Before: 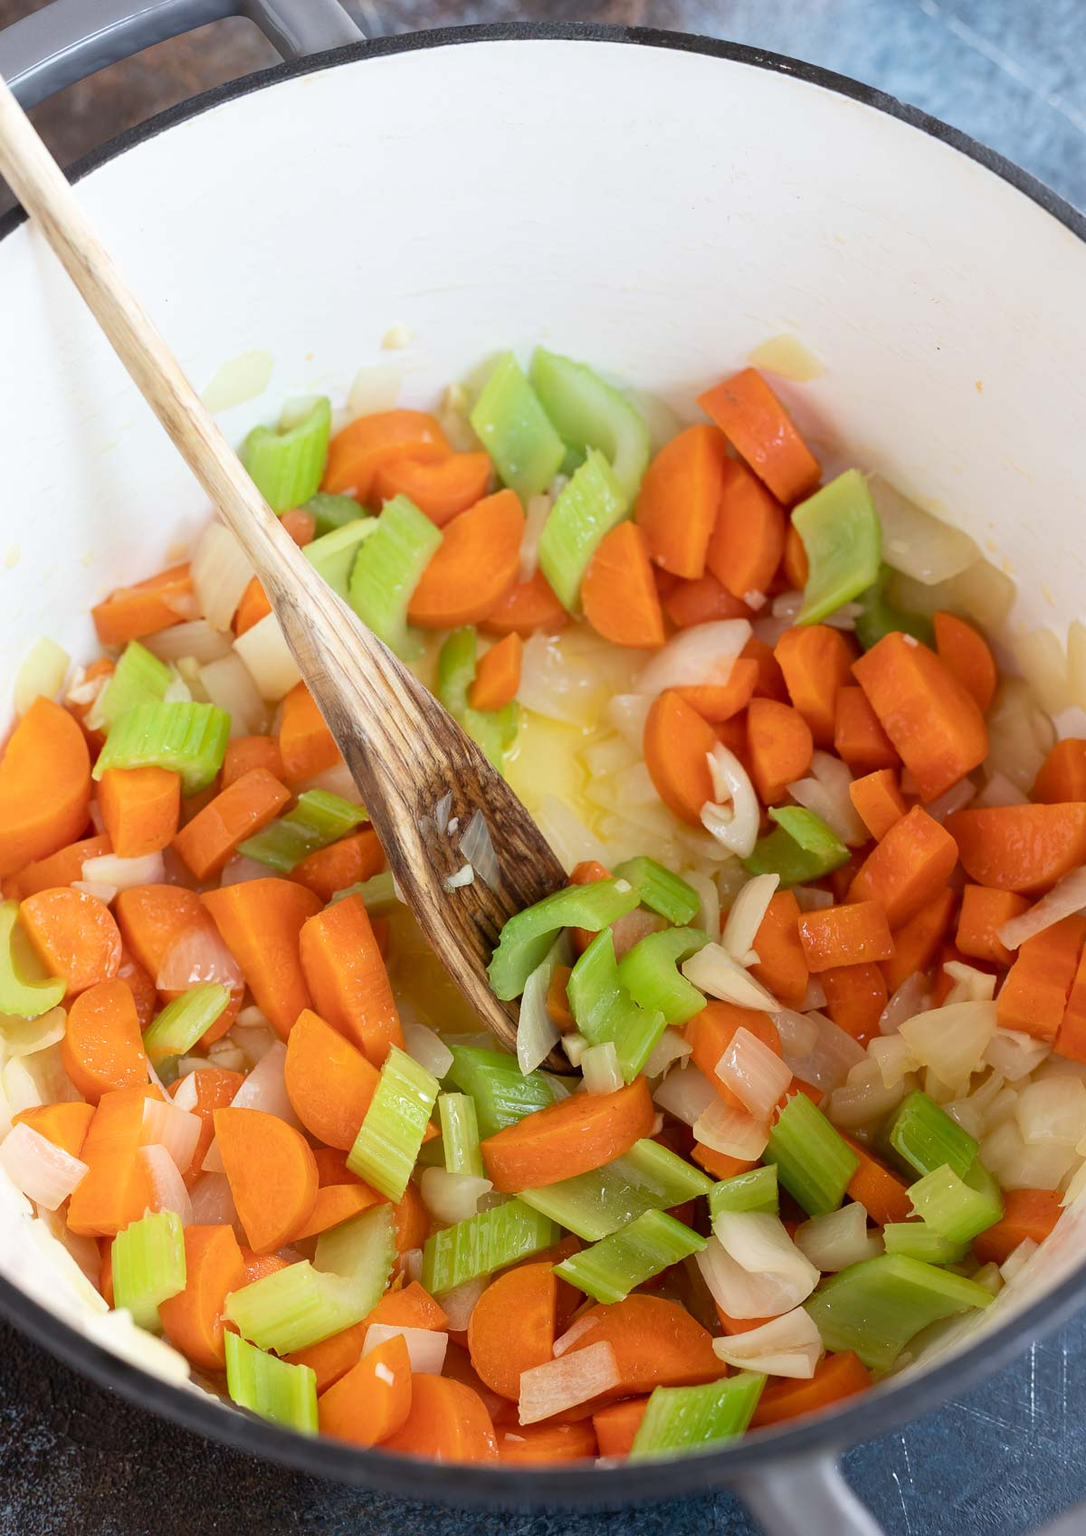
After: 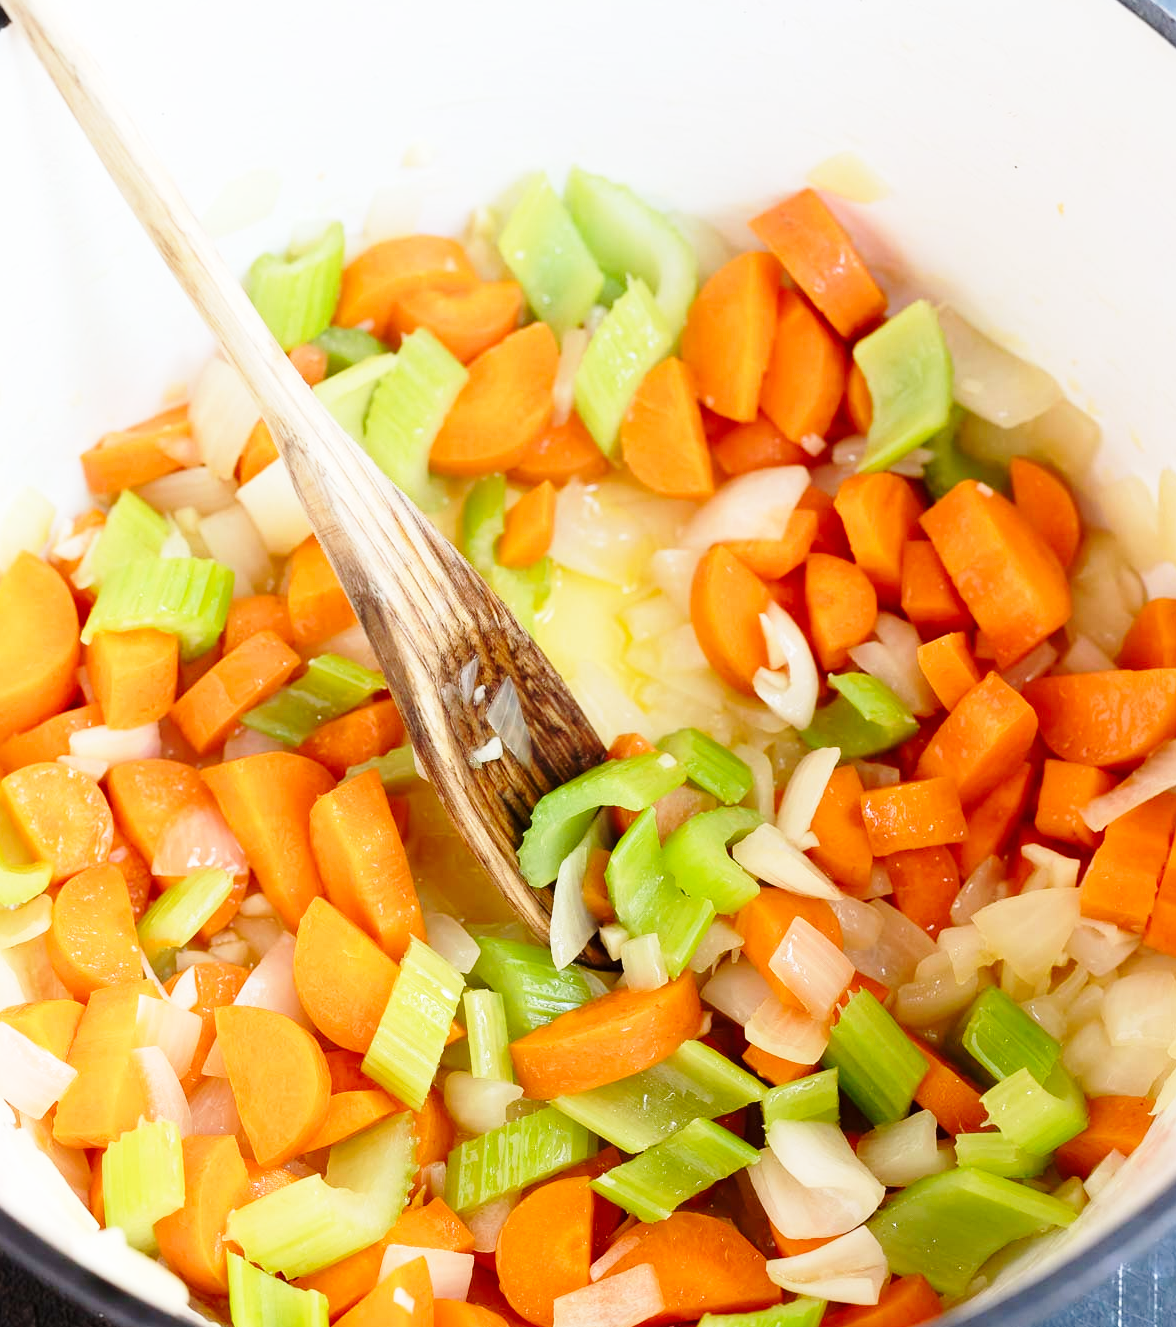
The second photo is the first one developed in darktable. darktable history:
crop and rotate: left 1.802%, top 12.867%, right 0.129%, bottom 8.931%
base curve: curves: ch0 [(0, 0) (0.028, 0.03) (0.121, 0.232) (0.46, 0.748) (0.859, 0.968) (1, 1)], preserve colors none
